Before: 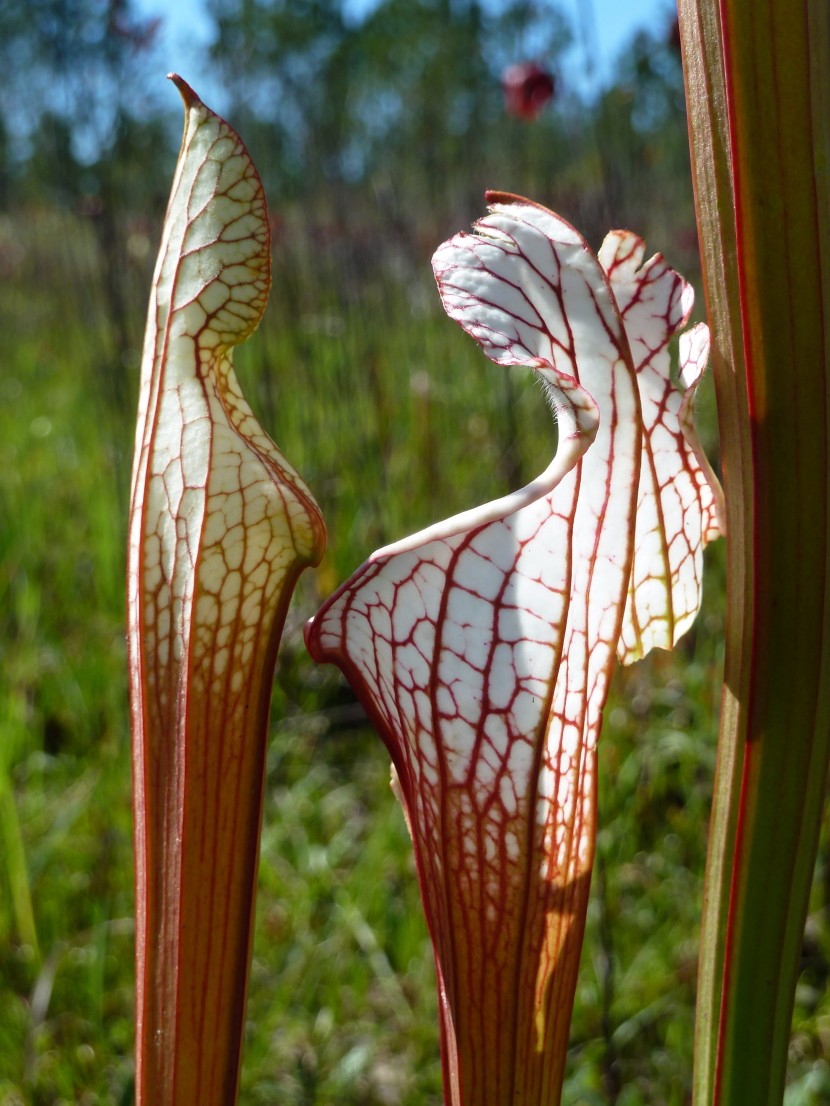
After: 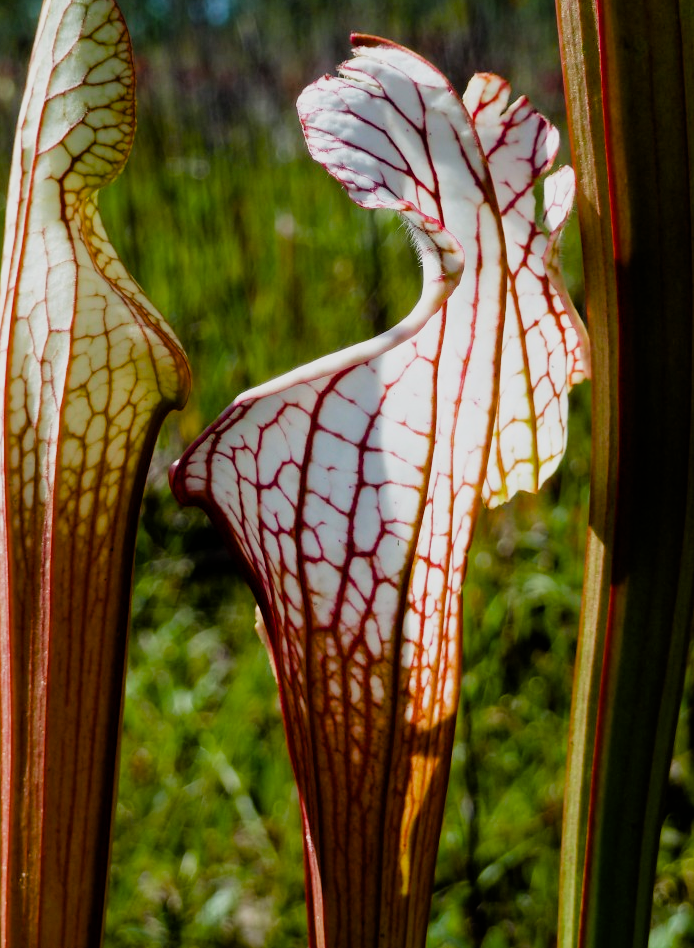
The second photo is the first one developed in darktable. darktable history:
filmic rgb: black relative exposure -5 EV, hardness 2.88, contrast 1.2, highlights saturation mix -30%
crop: left 16.315%, top 14.246%
color balance rgb: perceptual saturation grading › global saturation 35%, perceptual saturation grading › highlights -30%, perceptual saturation grading › shadows 35%, perceptual brilliance grading › global brilliance 3%, perceptual brilliance grading › highlights -3%, perceptual brilliance grading › shadows 3%
